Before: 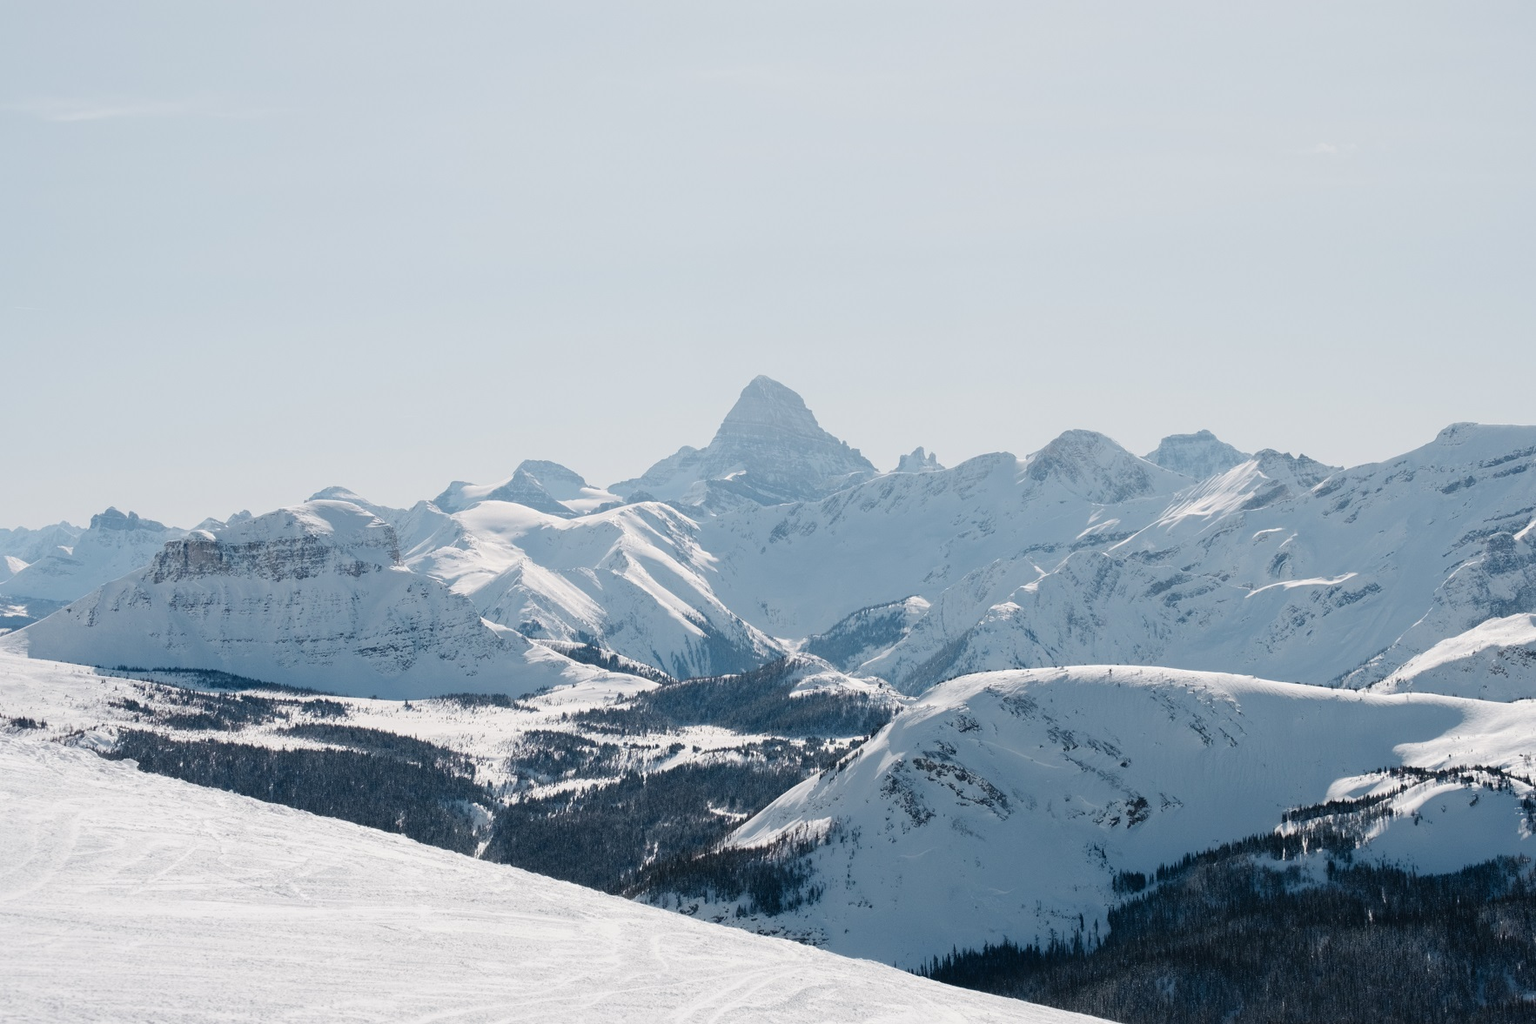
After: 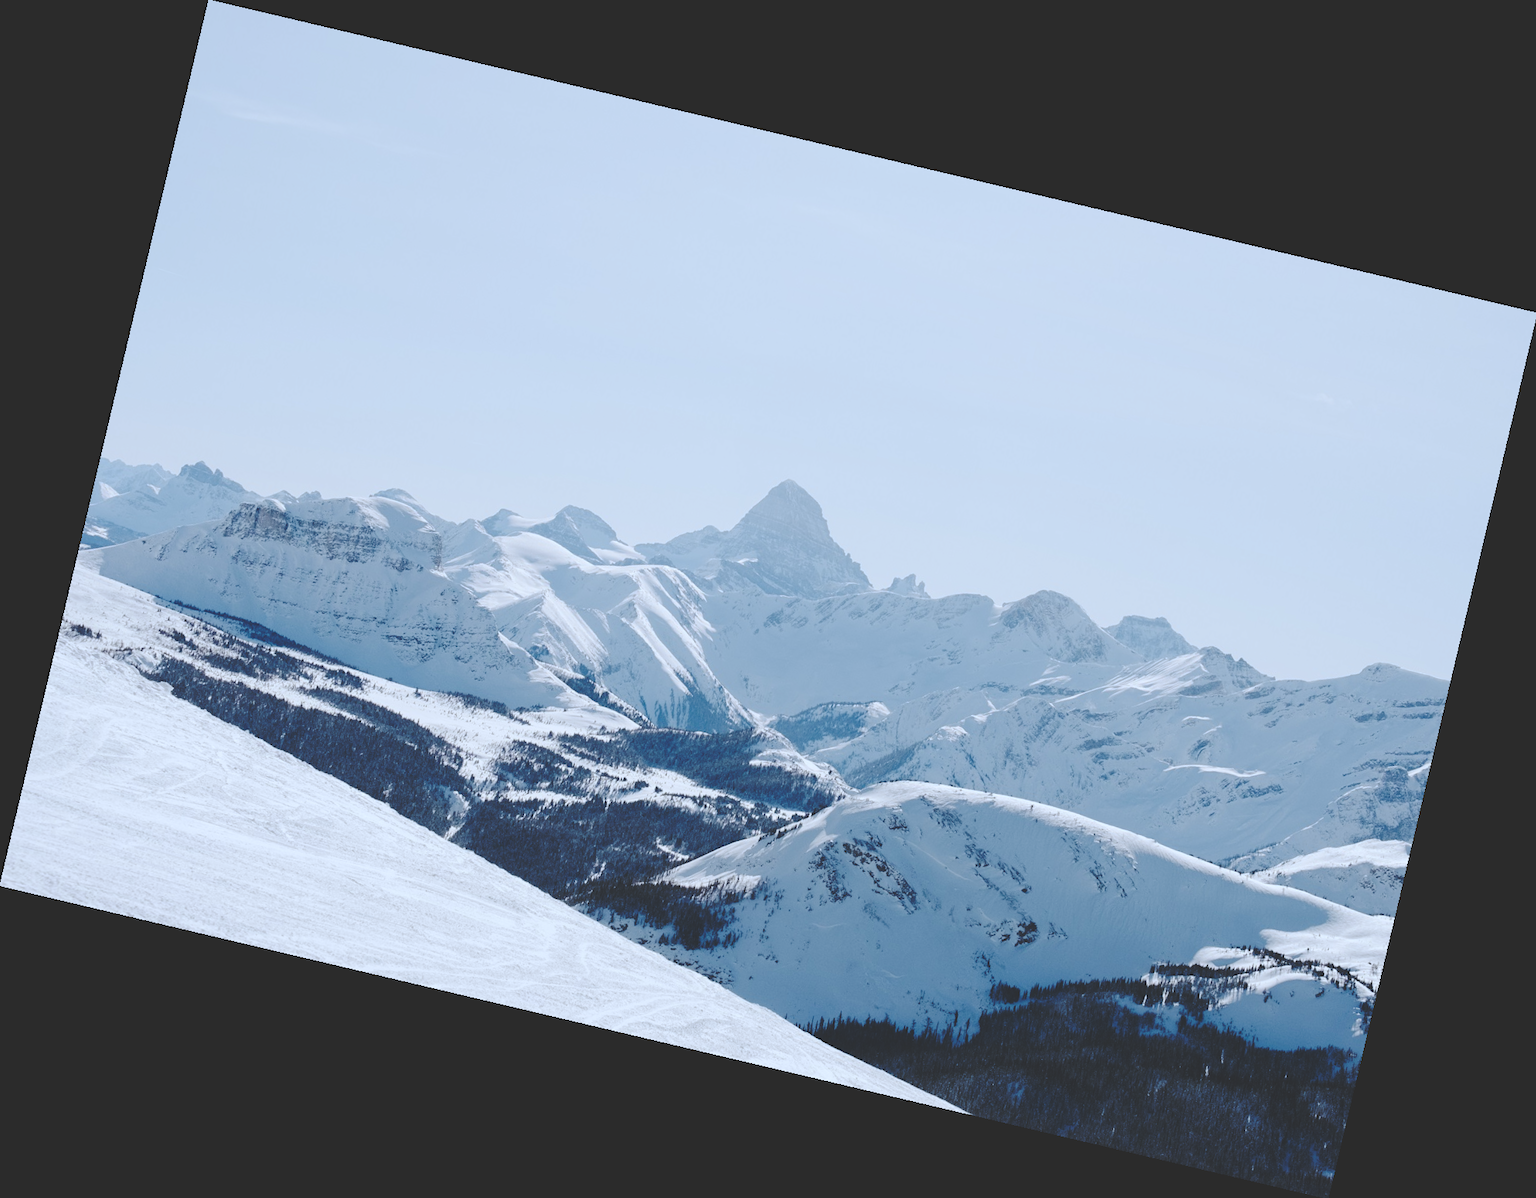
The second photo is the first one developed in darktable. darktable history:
white balance: red 0.924, blue 1.095
rotate and perspective: rotation 13.27°, automatic cropping off
base curve: curves: ch0 [(0, 0.024) (0.055, 0.065) (0.121, 0.166) (0.236, 0.319) (0.693, 0.726) (1, 1)], preserve colors none
